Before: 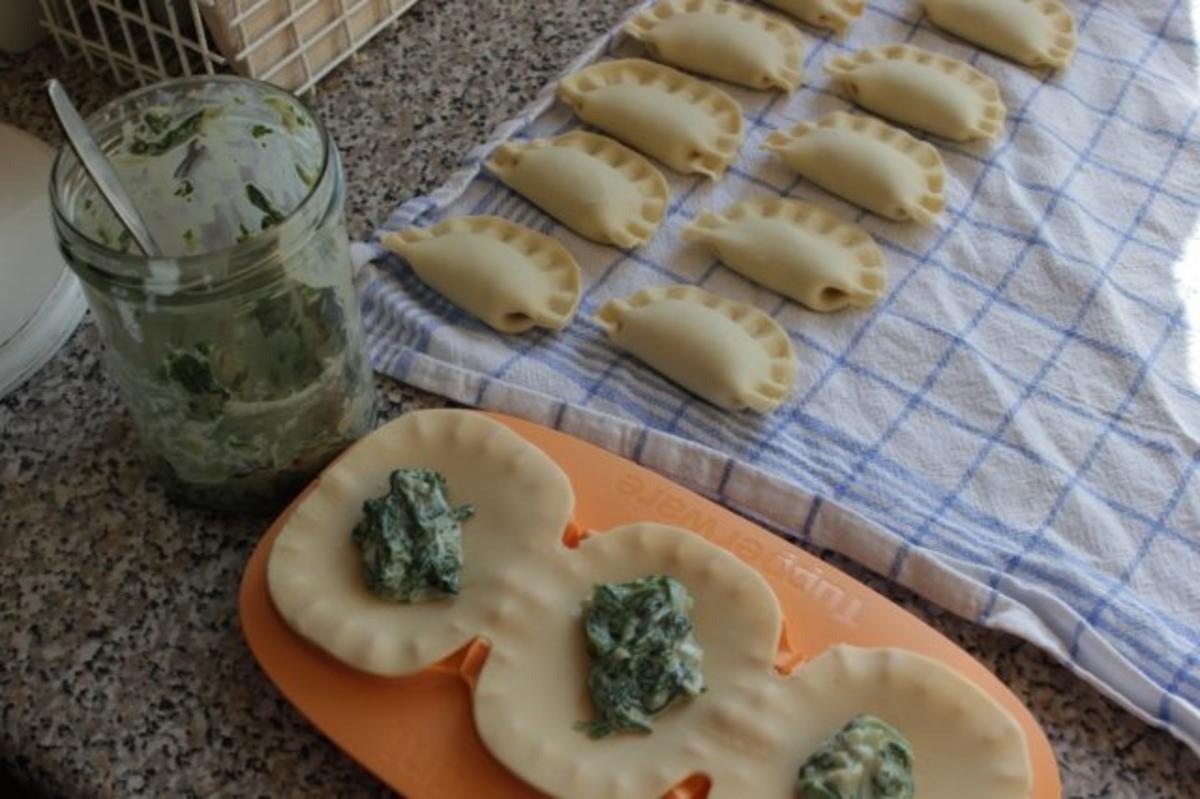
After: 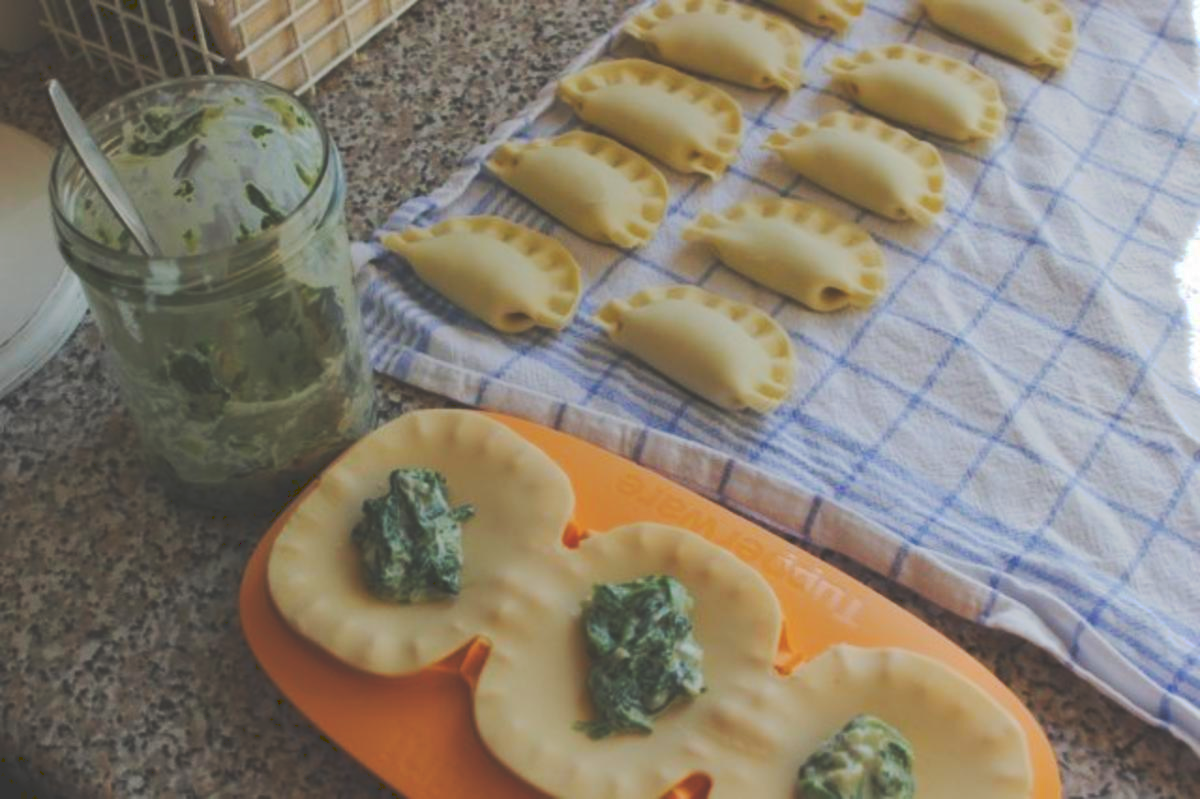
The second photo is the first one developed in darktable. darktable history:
color balance rgb: perceptual saturation grading › global saturation 40%, global vibrance 15%
tone curve: curves: ch0 [(0, 0) (0.003, 0.217) (0.011, 0.217) (0.025, 0.229) (0.044, 0.243) (0.069, 0.253) (0.1, 0.265) (0.136, 0.281) (0.177, 0.305) (0.224, 0.331) (0.277, 0.369) (0.335, 0.415) (0.399, 0.472) (0.468, 0.543) (0.543, 0.609) (0.623, 0.676) (0.709, 0.734) (0.801, 0.798) (0.898, 0.849) (1, 1)], preserve colors none
